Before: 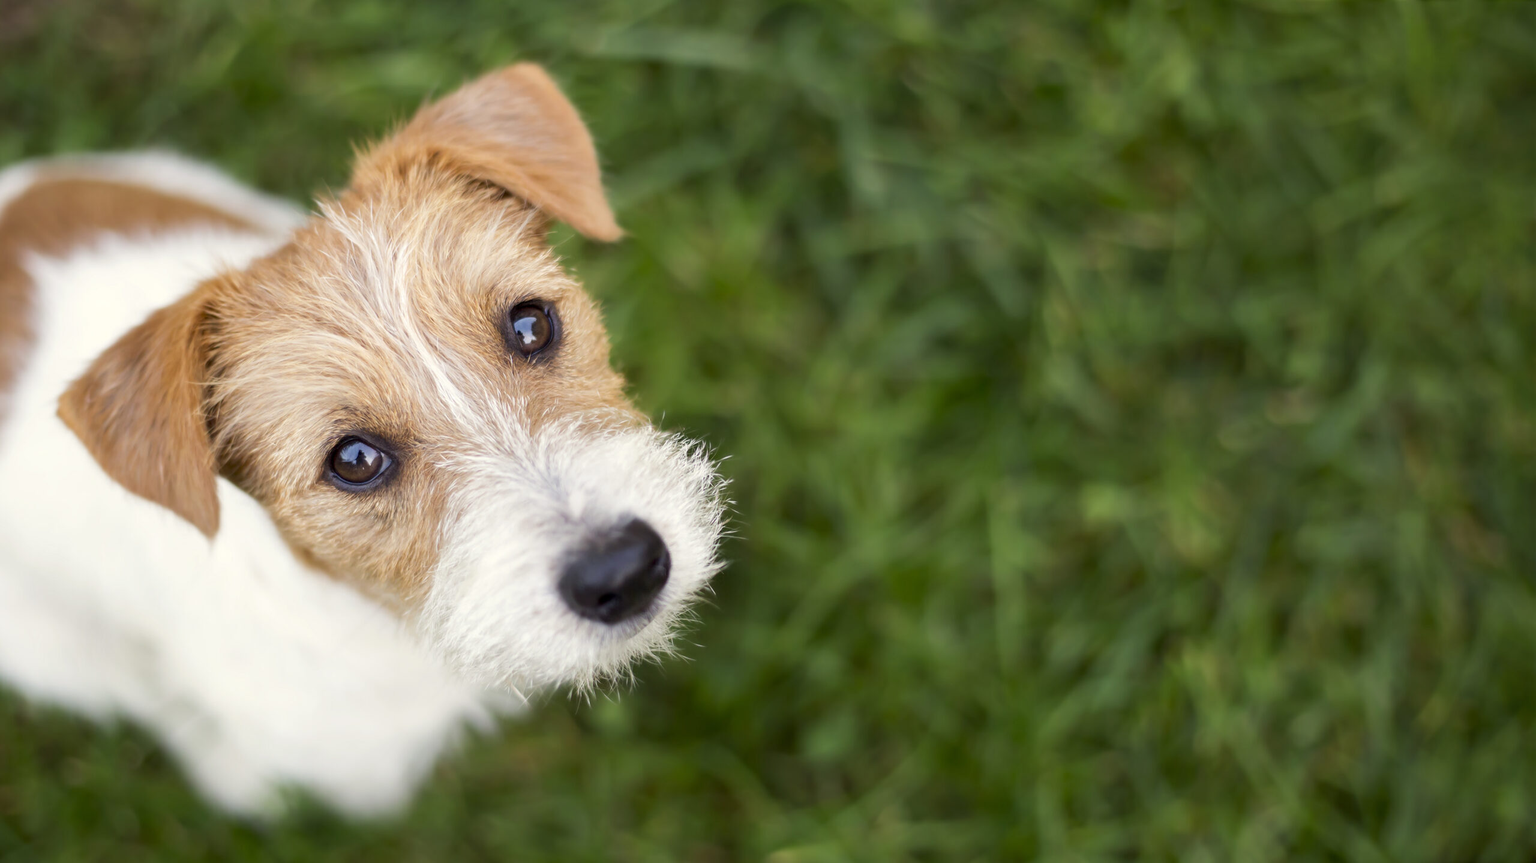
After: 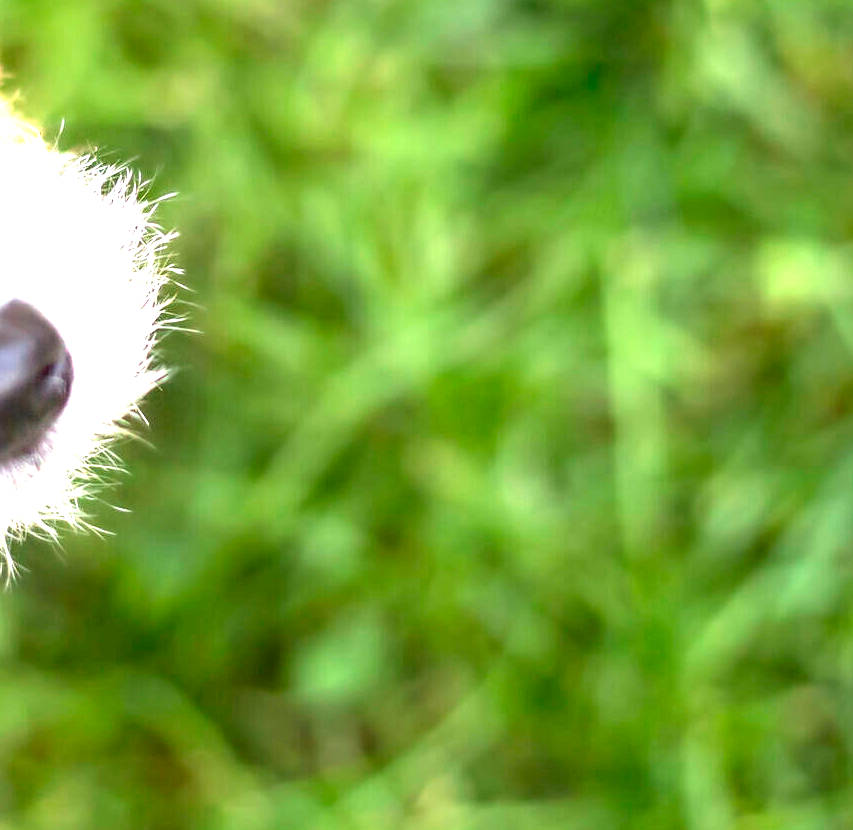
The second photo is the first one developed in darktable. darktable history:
exposure: exposure 1.998 EV, compensate exposure bias true, compensate highlight preservation false
local contrast: on, module defaults
crop: left 40.785%, top 39.363%, right 25.885%, bottom 2.855%
sharpen: radius 1.491, amount 0.407, threshold 1.514
